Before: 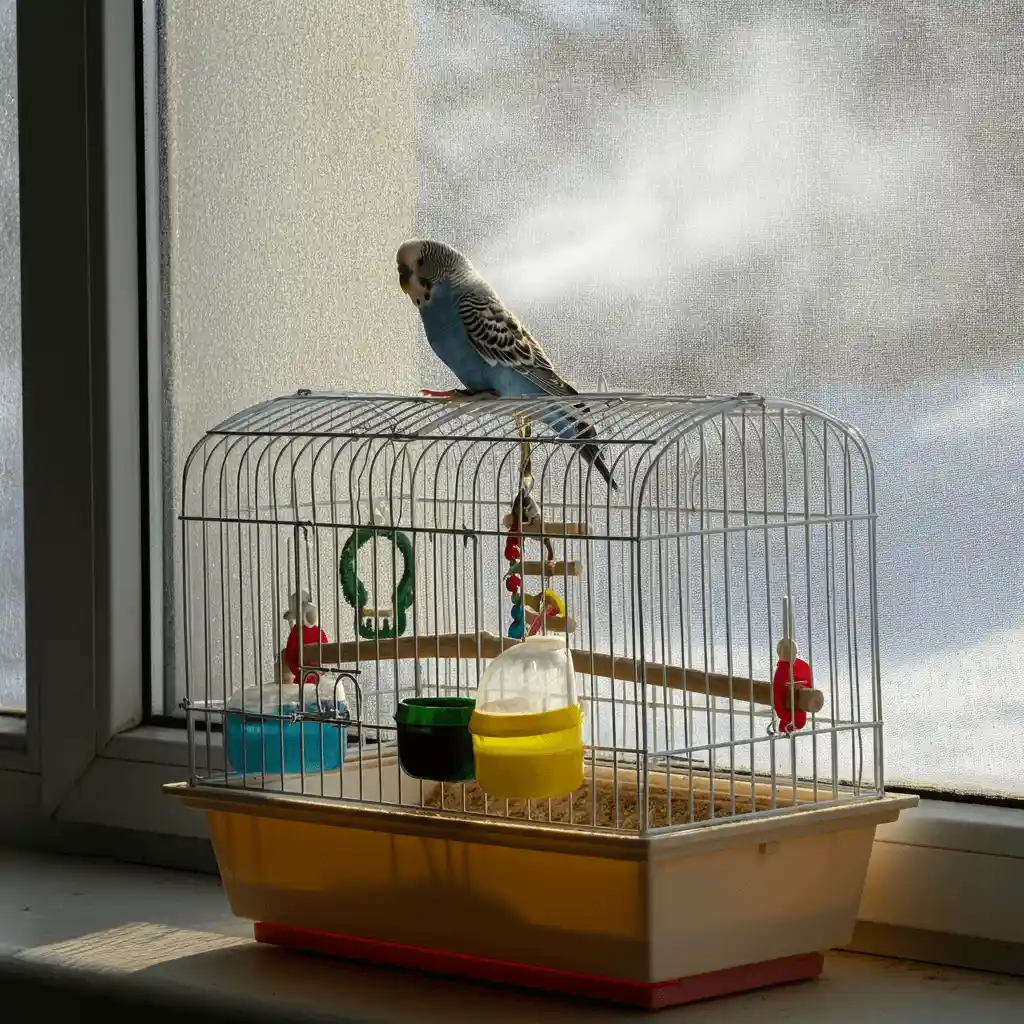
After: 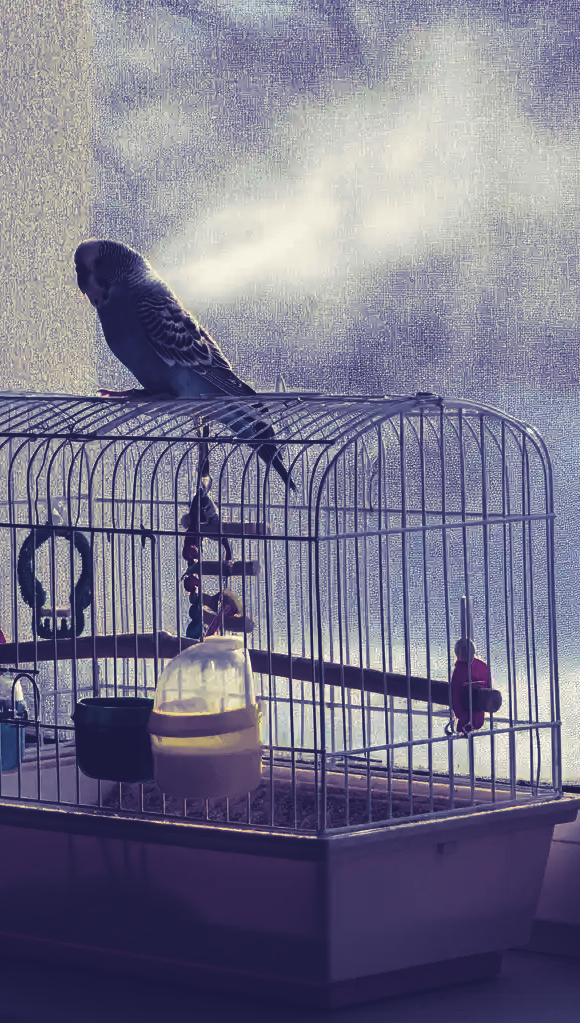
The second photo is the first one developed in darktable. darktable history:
crop: left 31.458%, top 0%, right 11.876%
split-toning: shadows › hue 242.67°, shadows › saturation 0.733, highlights › hue 45.33°, highlights › saturation 0.667, balance -53.304, compress 21.15%
rgb curve: curves: ch0 [(0, 0.186) (0.314, 0.284) (0.775, 0.708) (1, 1)], compensate middle gray true, preserve colors none
